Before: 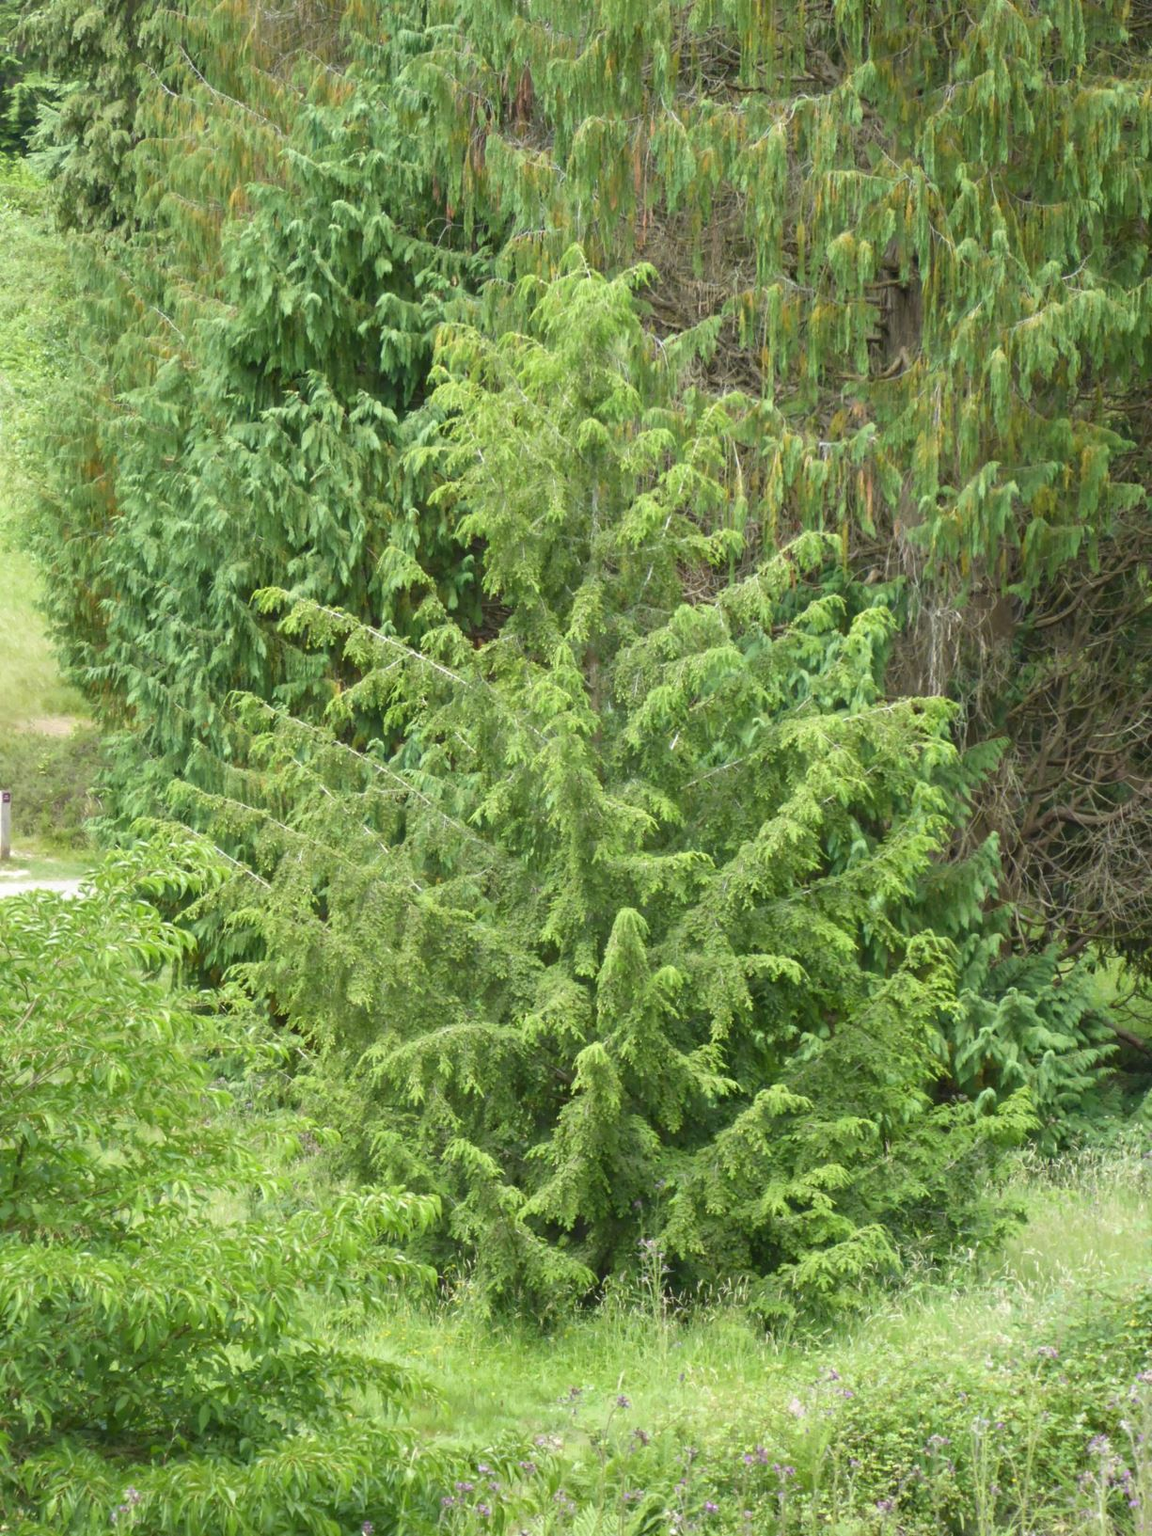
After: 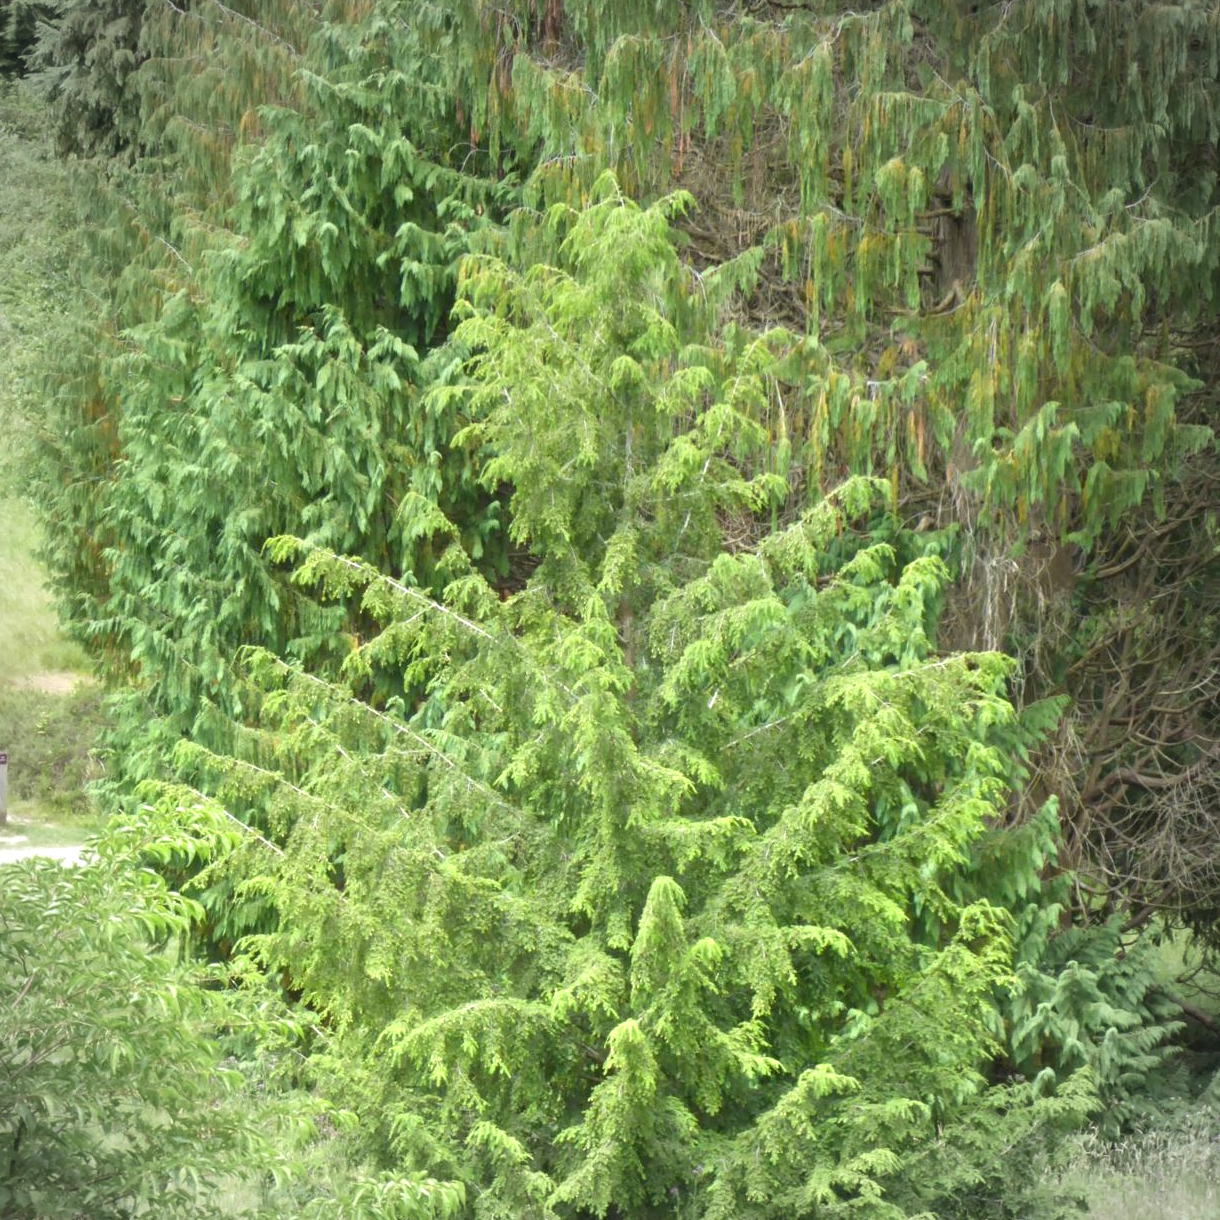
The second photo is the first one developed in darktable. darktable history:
exposure: black level correction 0, exposure 0.7 EV, compensate exposure bias true, compensate highlight preservation false
crop: left 0.387%, top 5.469%, bottom 19.809%
graduated density: rotation -0.352°, offset 57.64
vignetting: on, module defaults
